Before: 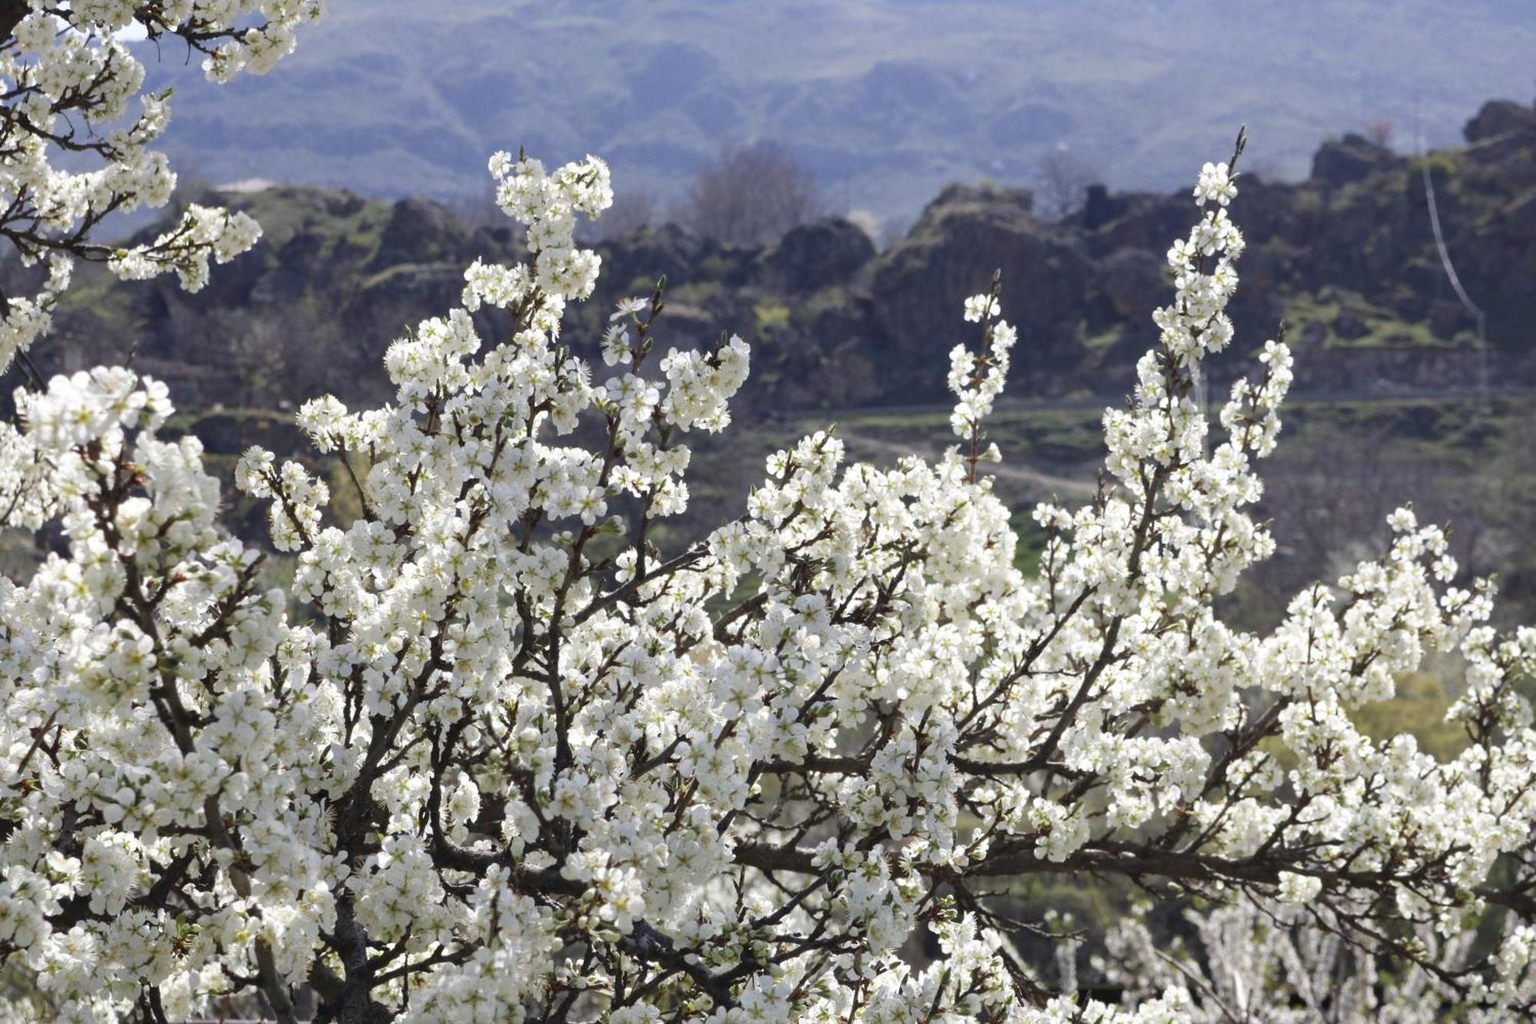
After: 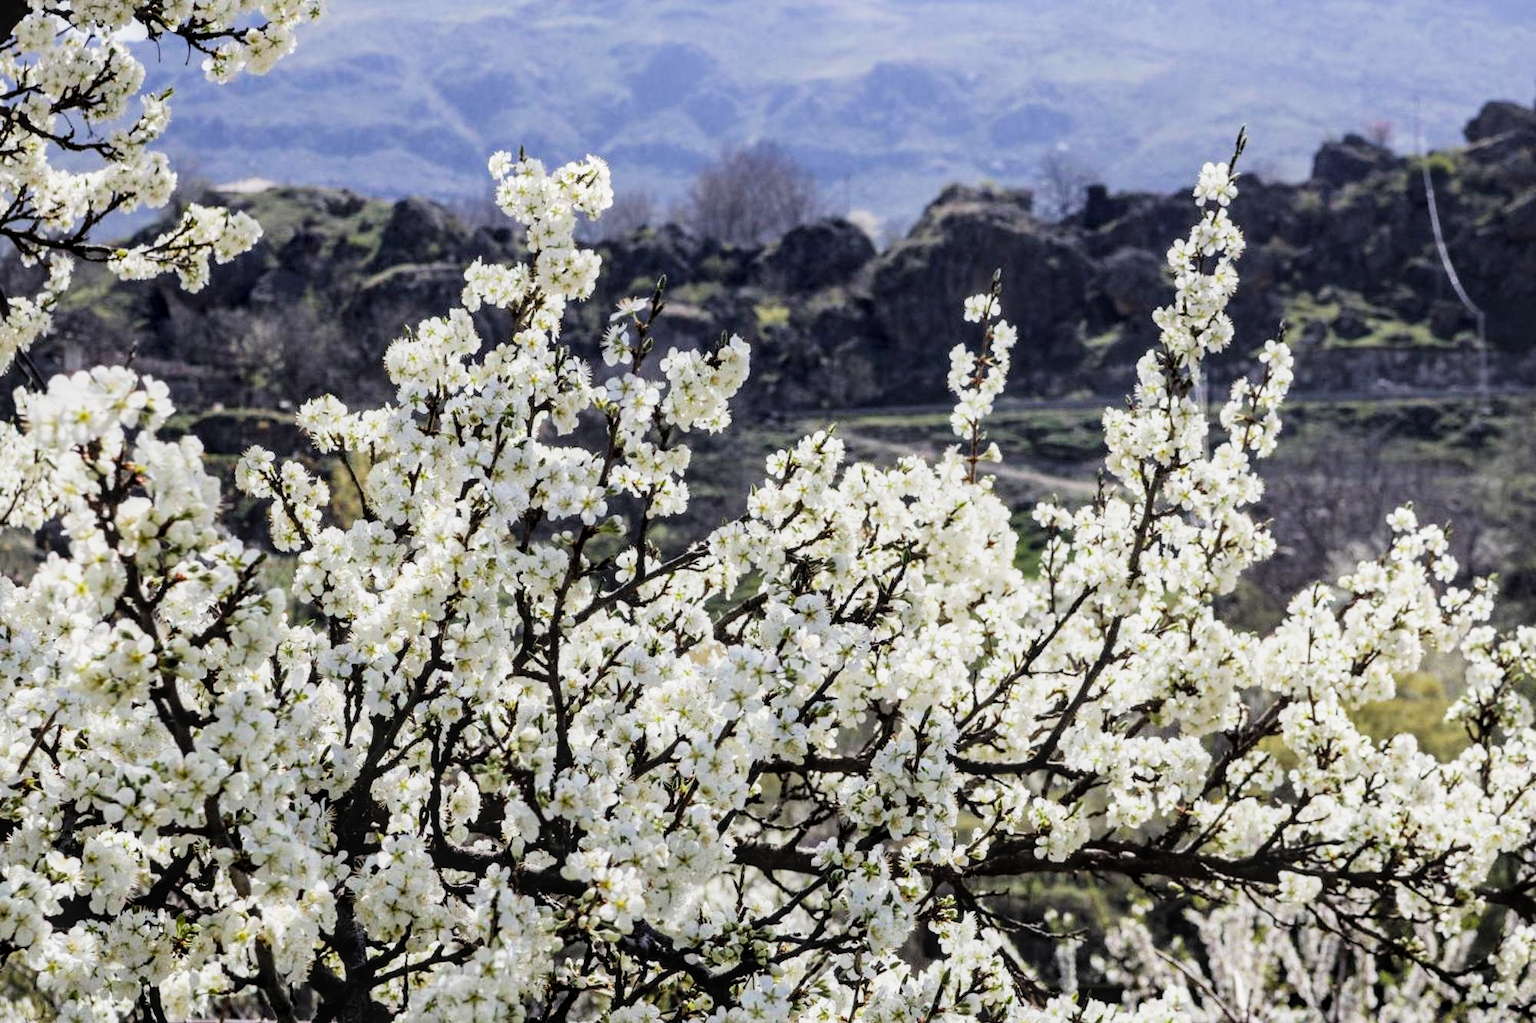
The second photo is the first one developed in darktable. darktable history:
filmic rgb: black relative exposure -5 EV, hardness 2.88, contrast 1.5, highlights saturation mix -30%
color balance rgb: perceptual saturation grading › global saturation 20%, global vibrance 20%
local contrast: on, module defaults
exposure: black level correction 0, exposure 0.3 EV, compensate highlight preservation false
